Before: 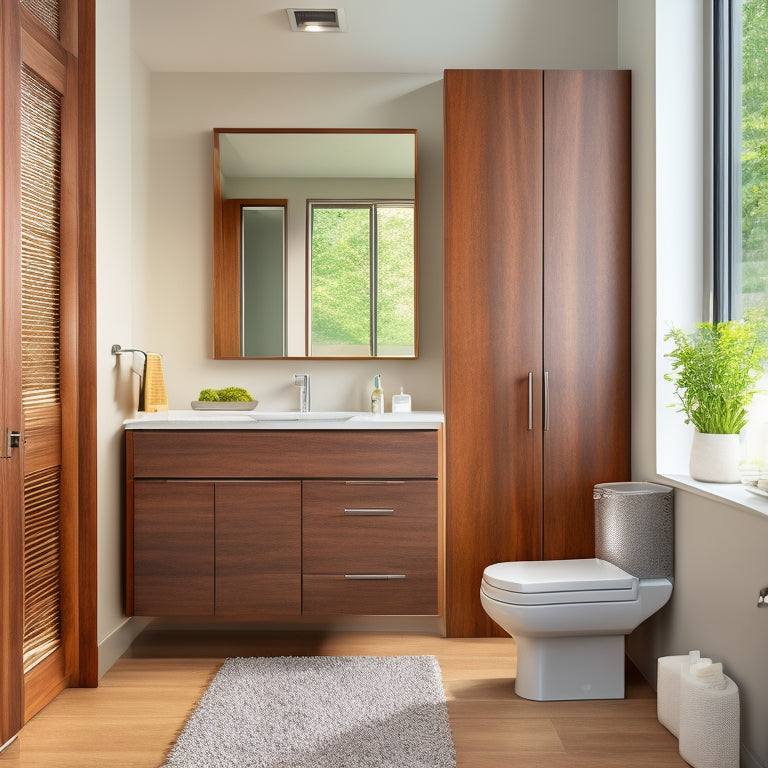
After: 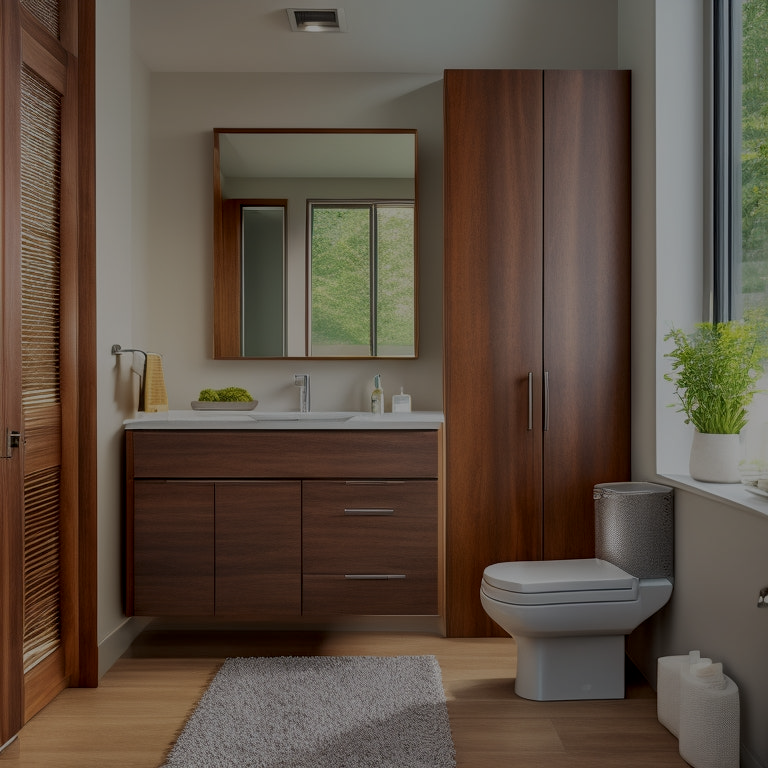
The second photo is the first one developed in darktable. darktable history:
local contrast: on, module defaults
exposure: black level correction 0, exposure -0.766 EV
